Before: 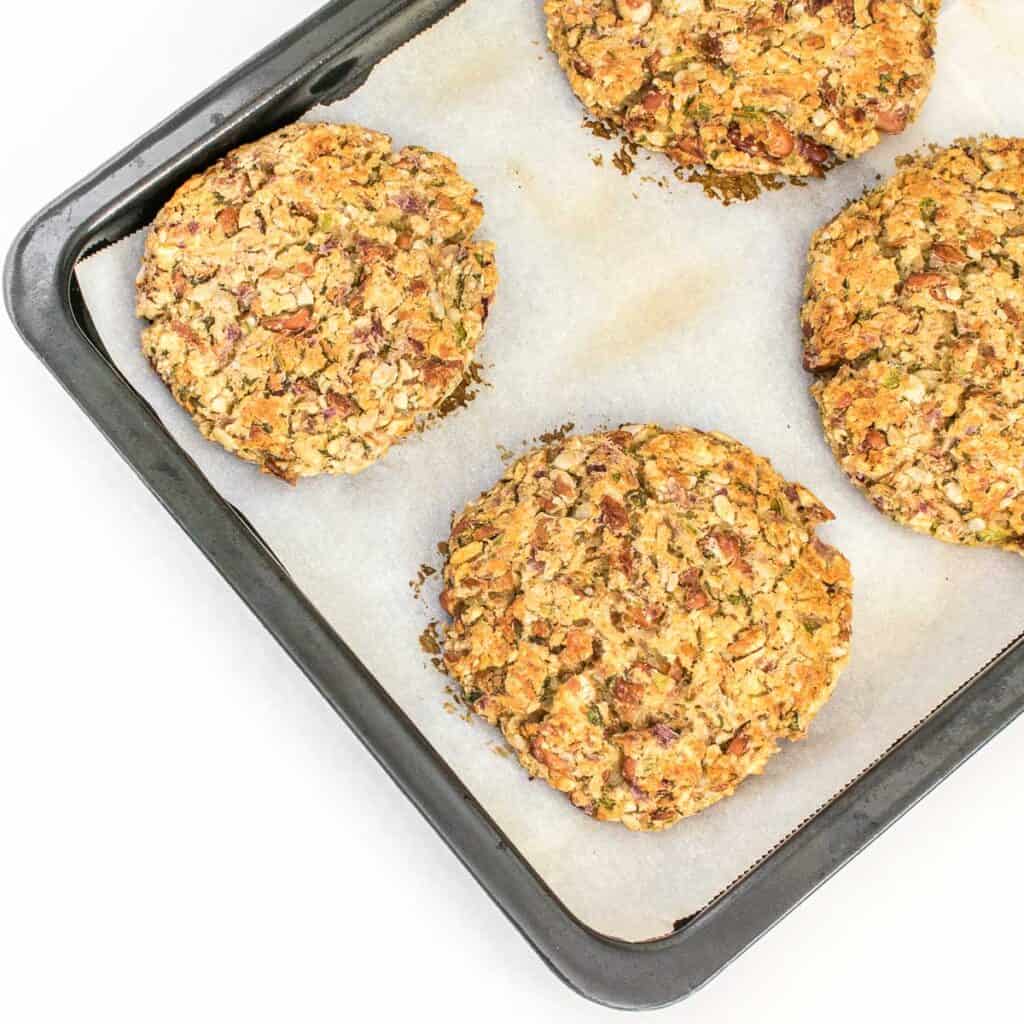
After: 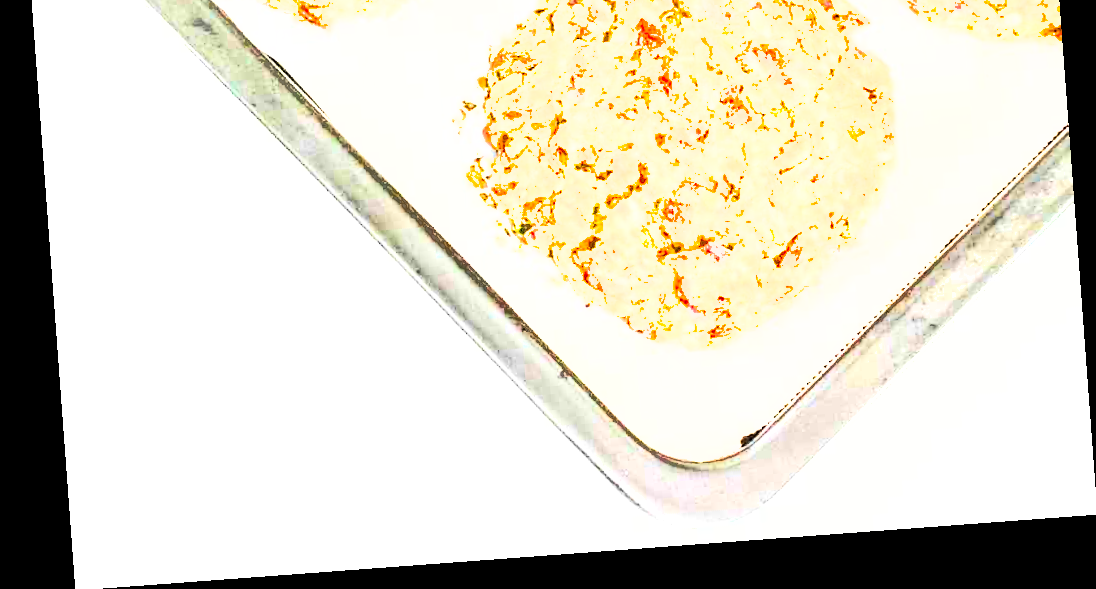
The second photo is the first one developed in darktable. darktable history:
exposure: black level correction 0.001, exposure 1.84 EV, compensate highlight preservation false
rgb curve: curves: ch0 [(0, 0) (0.21, 0.15) (0.24, 0.21) (0.5, 0.75) (0.75, 0.96) (0.89, 0.99) (1, 1)]; ch1 [(0, 0.02) (0.21, 0.13) (0.25, 0.2) (0.5, 0.67) (0.75, 0.9) (0.89, 0.97) (1, 1)]; ch2 [(0, 0.02) (0.21, 0.13) (0.25, 0.2) (0.5, 0.67) (0.75, 0.9) (0.89, 0.97) (1, 1)], compensate middle gray true
crop and rotate: top 46.237%
tone equalizer: -8 EV -0.417 EV, -7 EV -0.389 EV, -6 EV -0.333 EV, -5 EV -0.222 EV, -3 EV 0.222 EV, -2 EV 0.333 EV, -1 EV 0.389 EV, +0 EV 0.417 EV, edges refinement/feathering 500, mask exposure compensation -1.57 EV, preserve details no
rotate and perspective: rotation -4.25°, automatic cropping off
contrast brightness saturation: contrast 0.07, brightness -0.13, saturation 0.06
shadows and highlights: shadows 40, highlights -60
